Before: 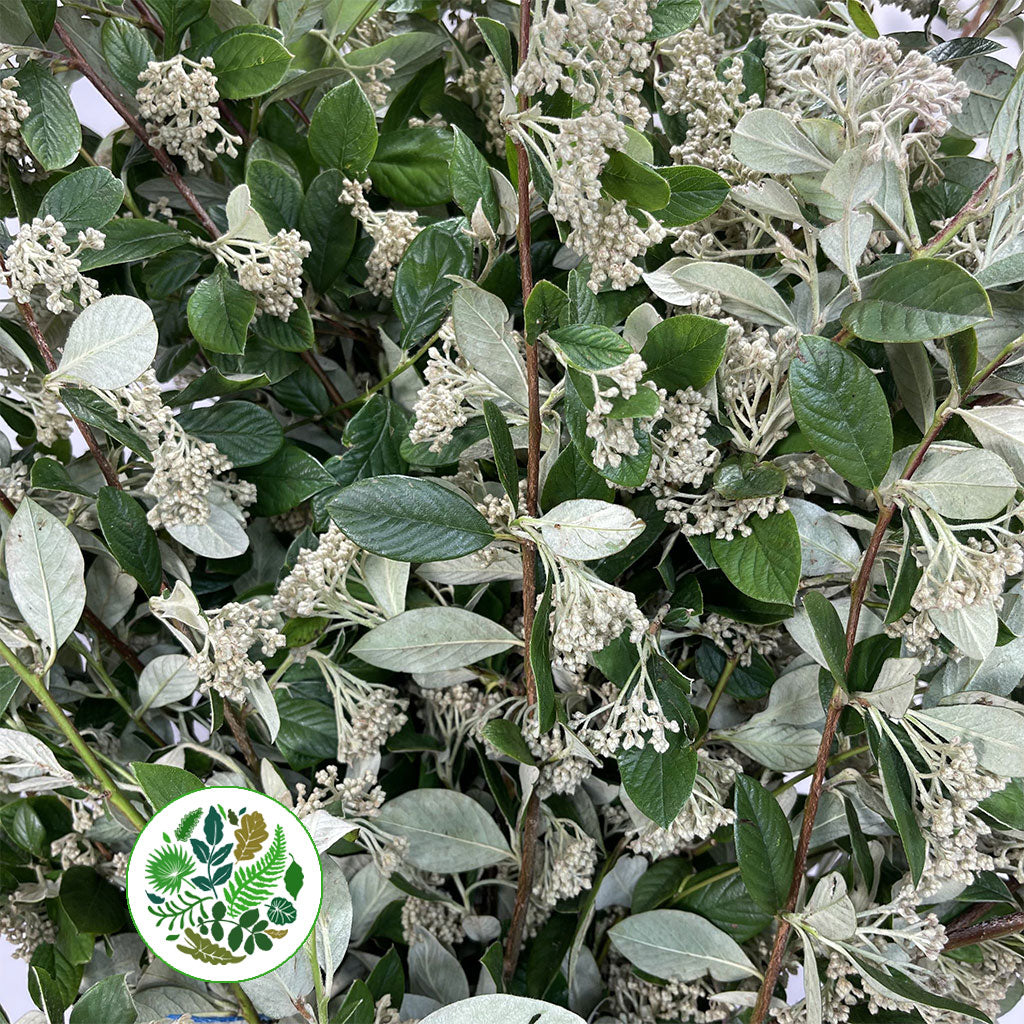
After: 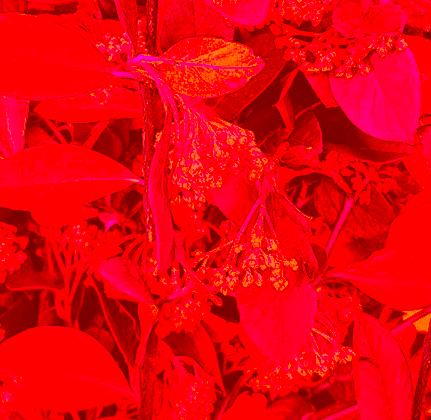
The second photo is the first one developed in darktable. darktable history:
crop: left 37.221%, top 45.169%, right 20.63%, bottom 13.777%
exposure: exposure 0.191 EV, compensate highlight preservation false
color correction: highlights a* -39.68, highlights b* -40, shadows a* -40, shadows b* -40, saturation -3
